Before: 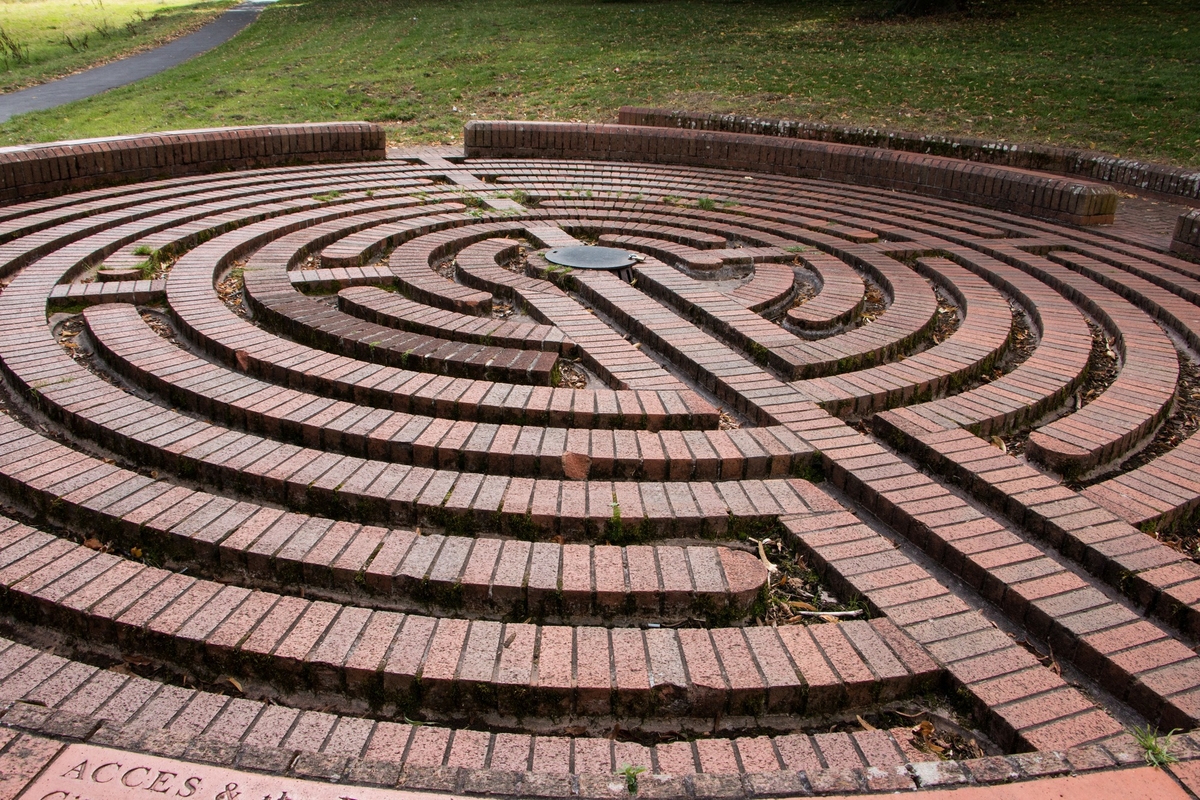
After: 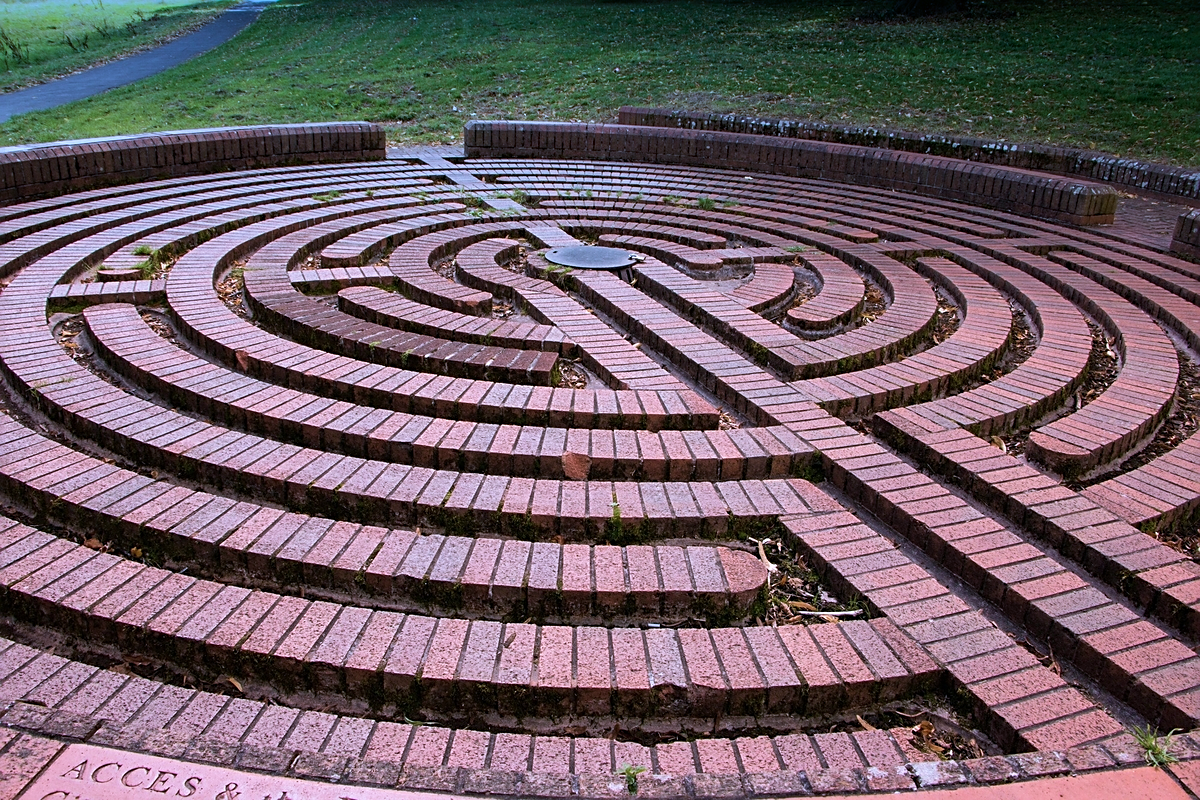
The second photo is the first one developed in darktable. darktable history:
color calibration: illuminant as shot in camera, x 0.358, y 0.373, temperature 4628.91 K
white balance: red 1.004, blue 1.096
velvia: on, module defaults
graduated density: density 2.02 EV, hardness 44%, rotation 0.374°, offset 8.21, hue 208.8°, saturation 97%
sharpen: on, module defaults
